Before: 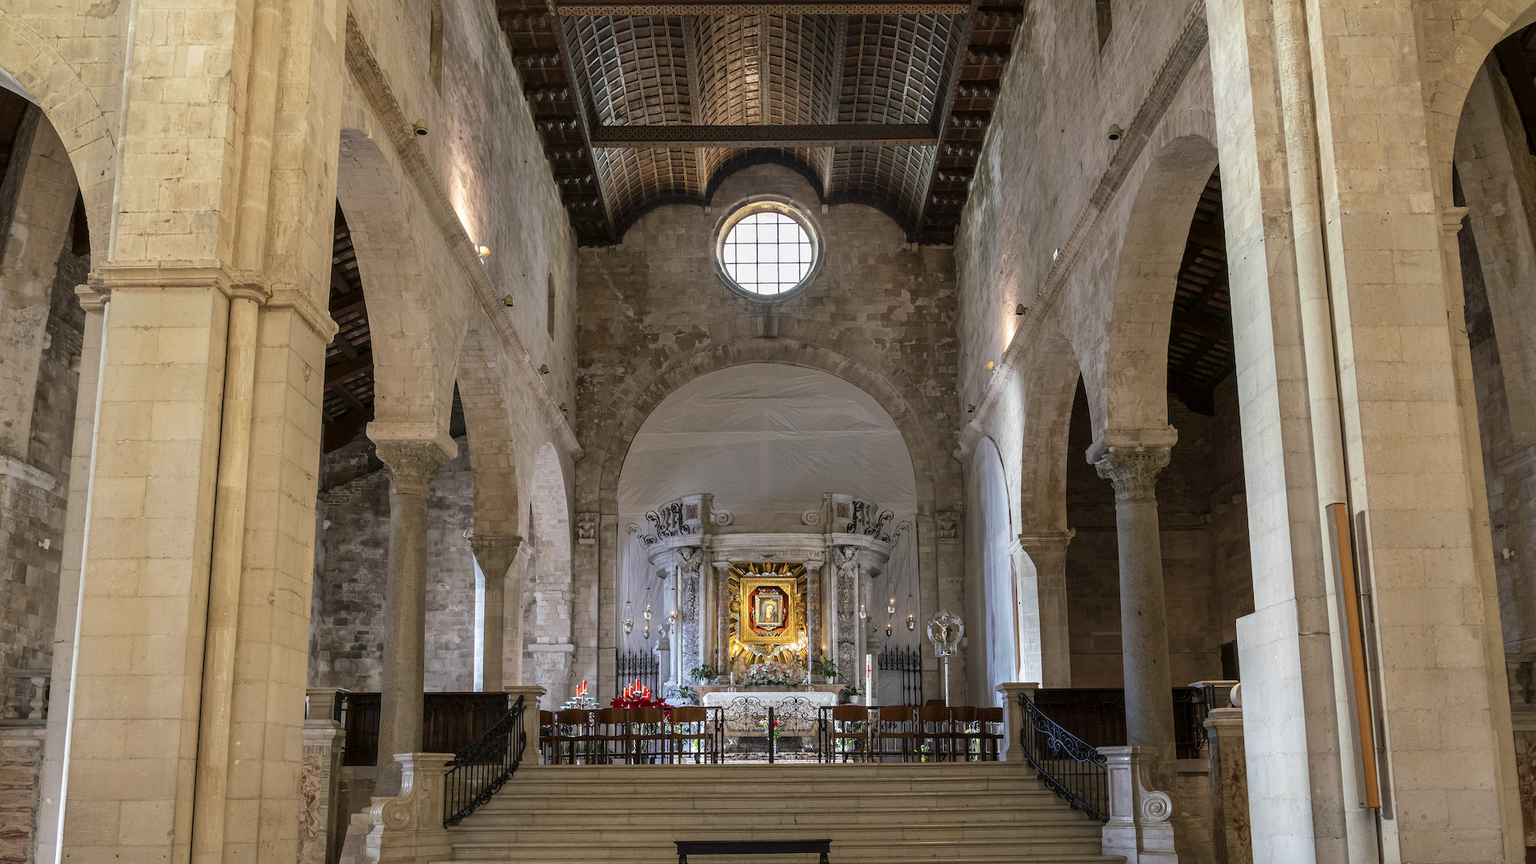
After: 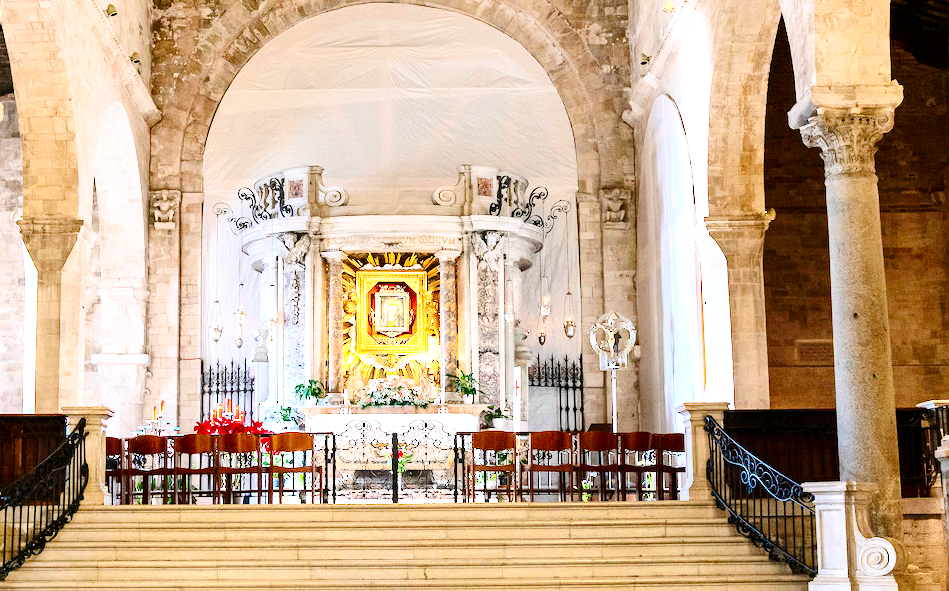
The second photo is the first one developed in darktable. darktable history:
contrast brightness saturation: contrast 0.23, brightness 0.1, saturation 0.29
base curve: curves: ch0 [(0, 0) (0.008, 0.007) (0.022, 0.029) (0.048, 0.089) (0.092, 0.197) (0.191, 0.399) (0.275, 0.534) (0.357, 0.65) (0.477, 0.78) (0.542, 0.833) (0.799, 0.973) (1, 1)], preserve colors none
crop: left 29.672%, top 41.786%, right 20.851%, bottom 3.487%
exposure: exposure 0.921 EV, compensate highlight preservation false
